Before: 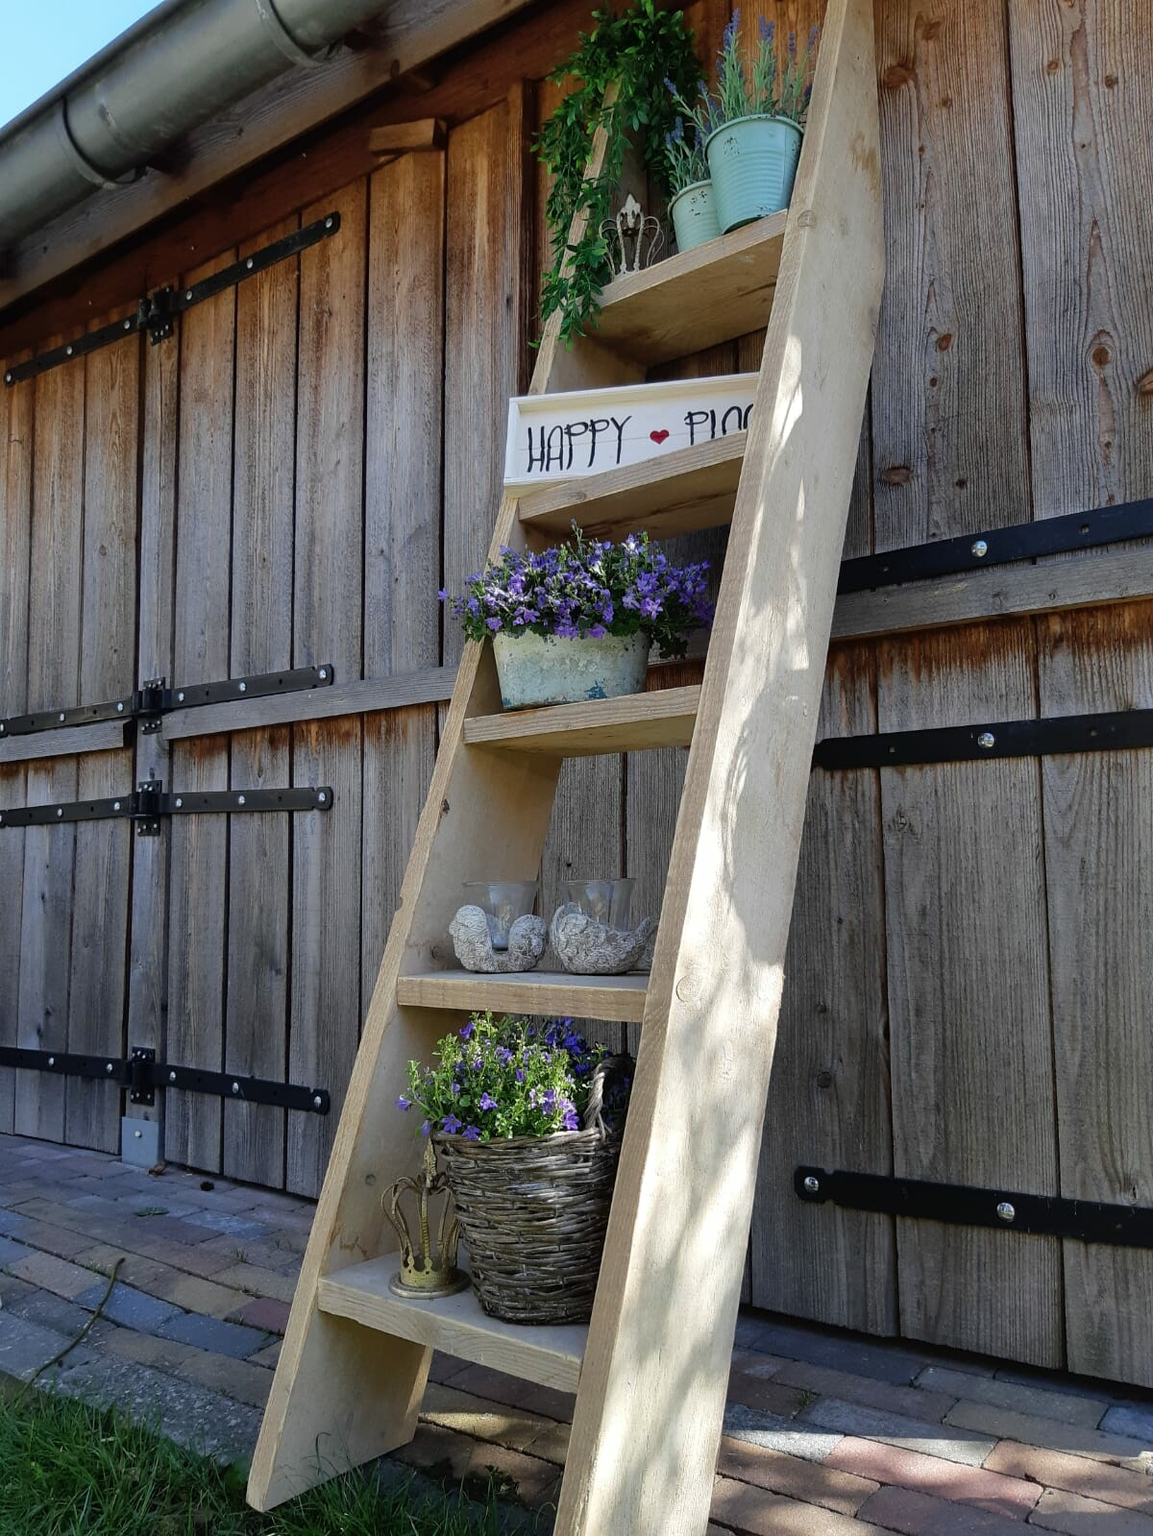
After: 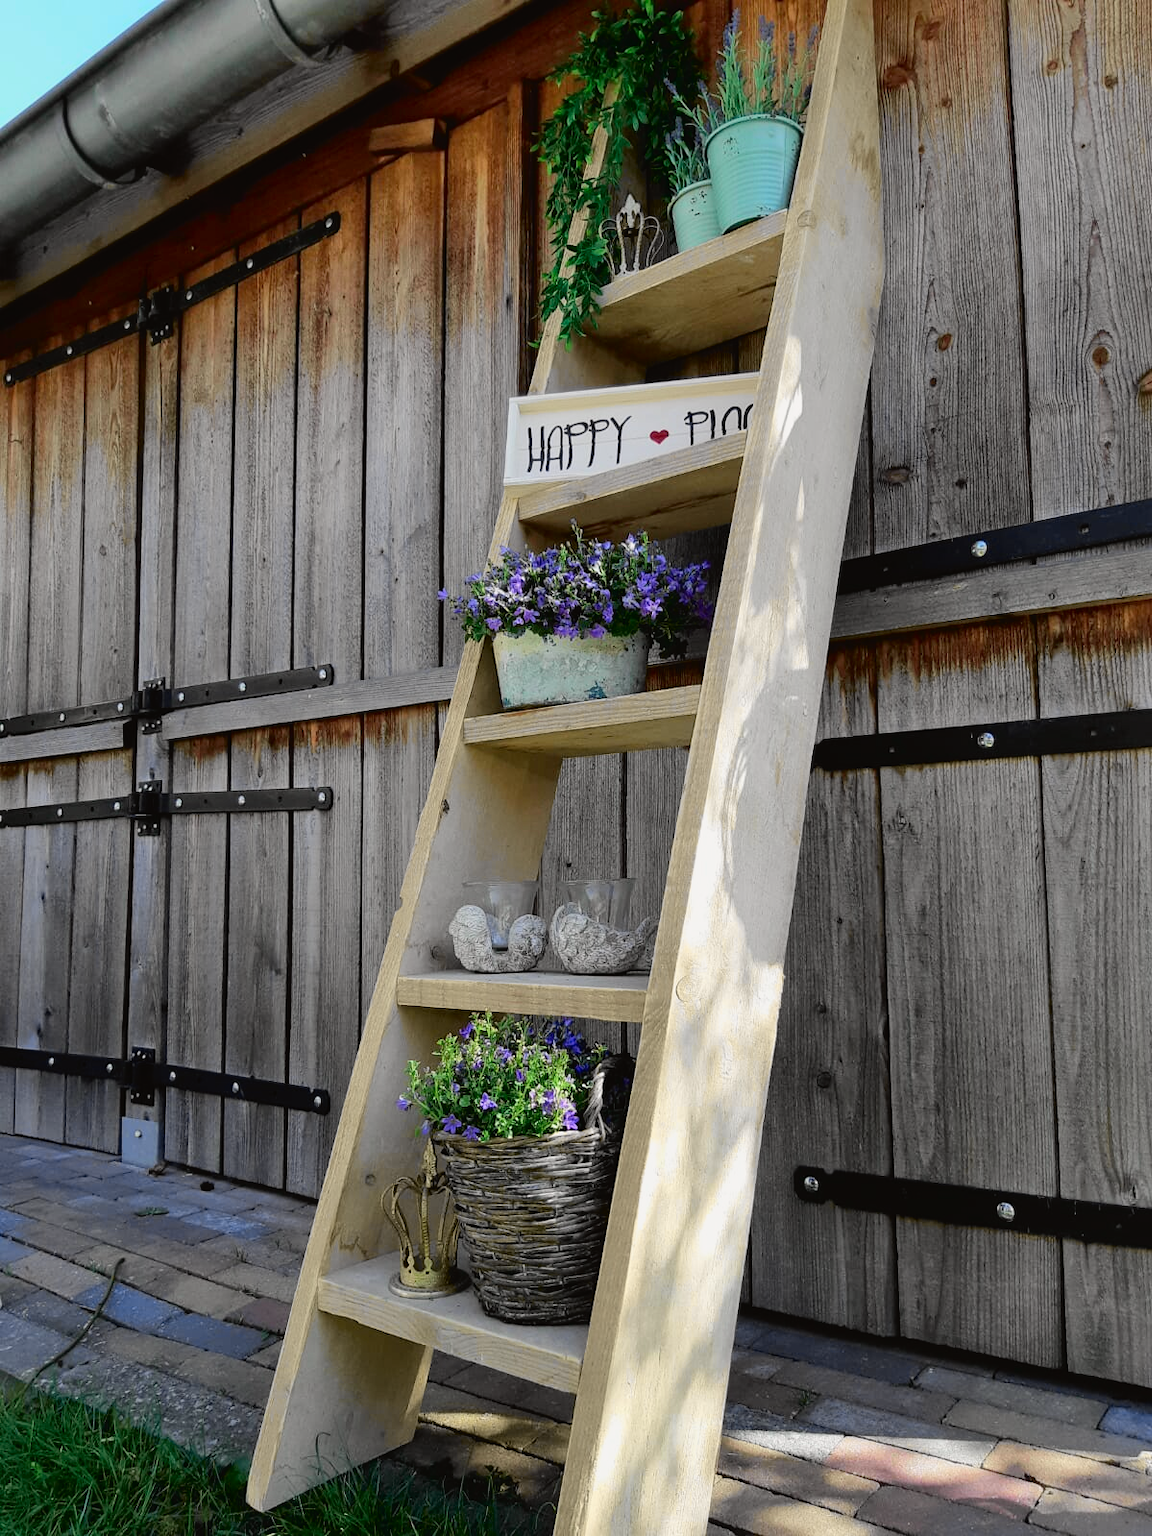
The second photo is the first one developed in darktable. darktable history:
tone curve: curves: ch0 [(0, 0.019) (0.066, 0.043) (0.189, 0.182) (0.368, 0.407) (0.501, 0.564) (0.677, 0.729) (0.851, 0.861) (0.997, 0.959)]; ch1 [(0, 0) (0.187, 0.121) (0.388, 0.346) (0.437, 0.409) (0.474, 0.472) (0.499, 0.501) (0.514, 0.507) (0.548, 0.557) (0.653, 0.663) (0.812, 0.856) (1, 1)]; ch2 [(0, 0) (0.246, 0.214) (0.421, 0.427) (0.459, 0.484) (0.5, 0.504) (0.518, 0.516) (0.529, 0.548) (0.56, 0.576) (0.607, 0.63) (0.744, 0.734) (0.867, 0.821) (0.993, 0.889)], color space Lab, independent channels, preserve colors none
